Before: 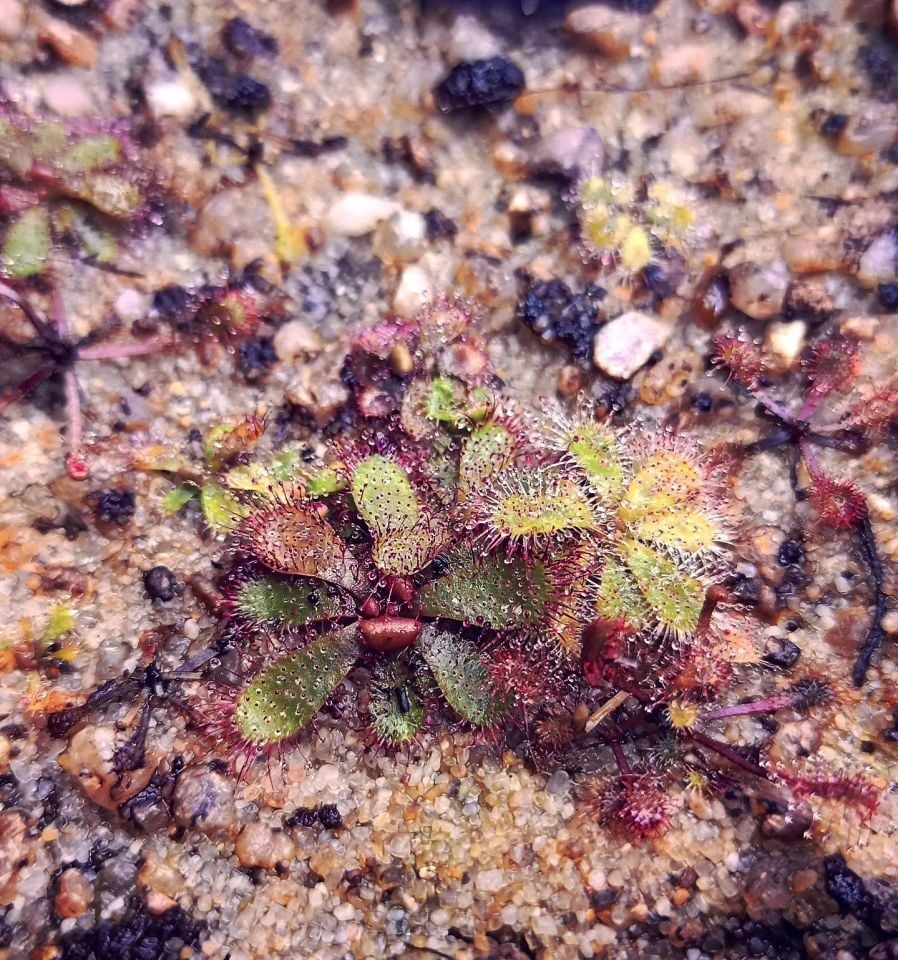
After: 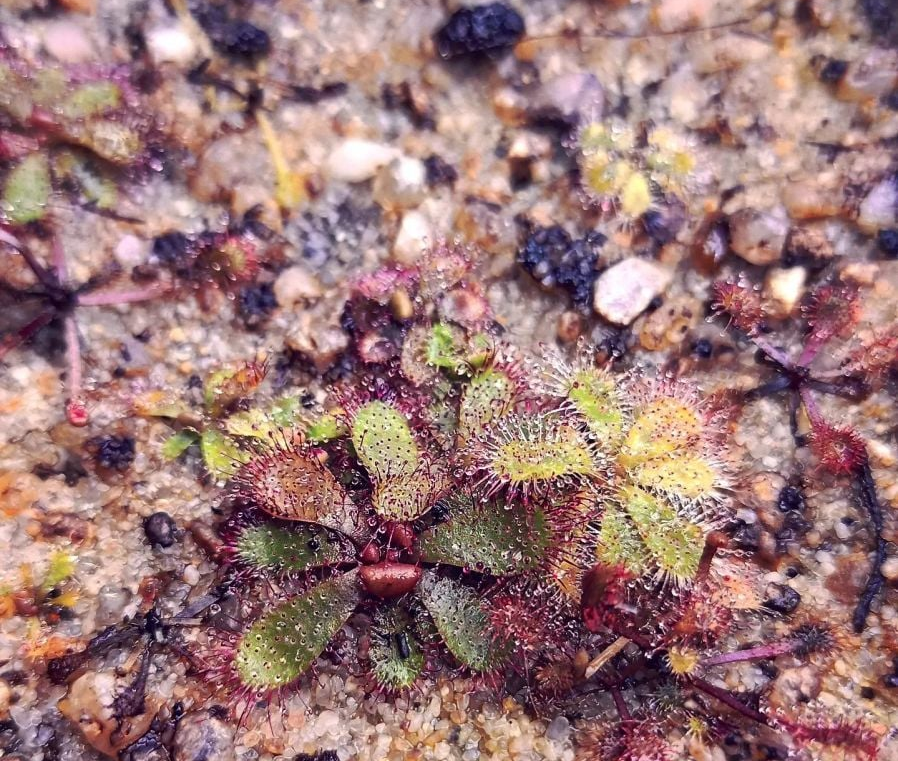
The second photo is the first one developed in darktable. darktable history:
crop and rotate: top 5.669%, bottom 14.969%
